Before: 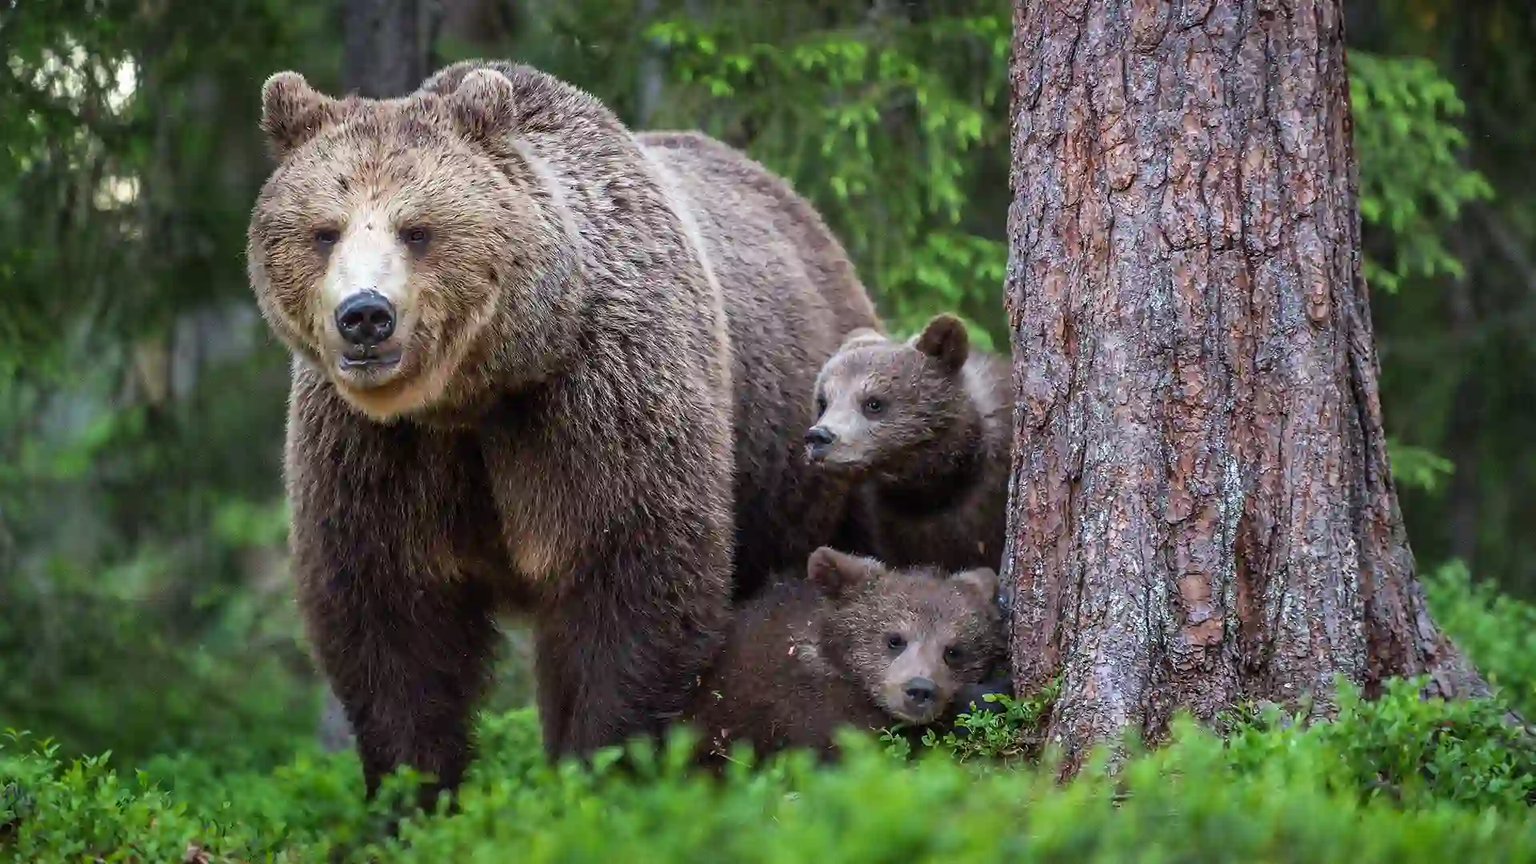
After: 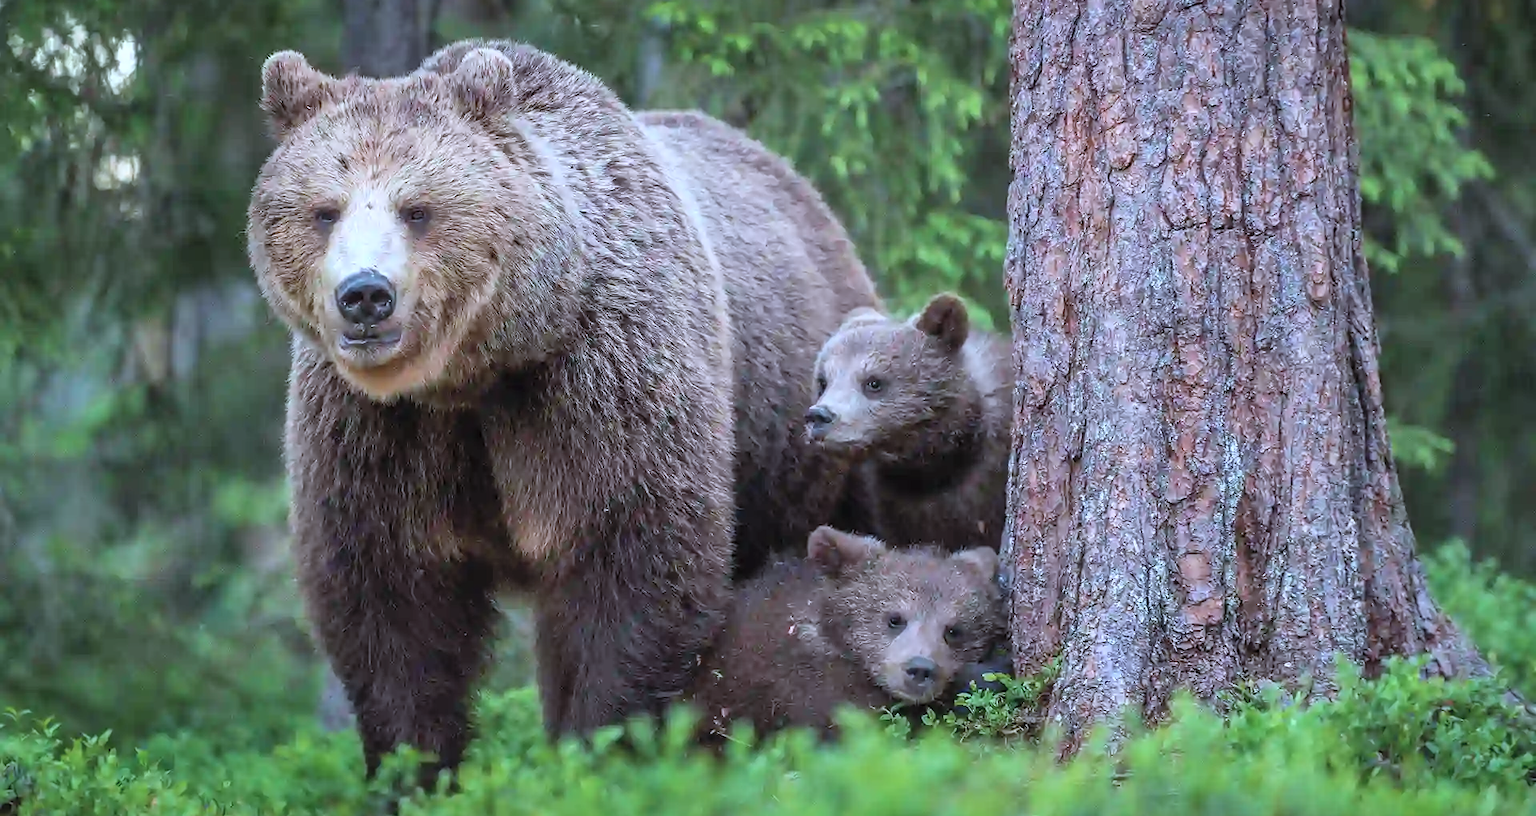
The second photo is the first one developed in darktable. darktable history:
crop and rotate: top 2.479%, bottom 3.018%
contrast brightness saturation: brightness 0.15
color correction: highlights a* -2.24, highlights b* -18.1
